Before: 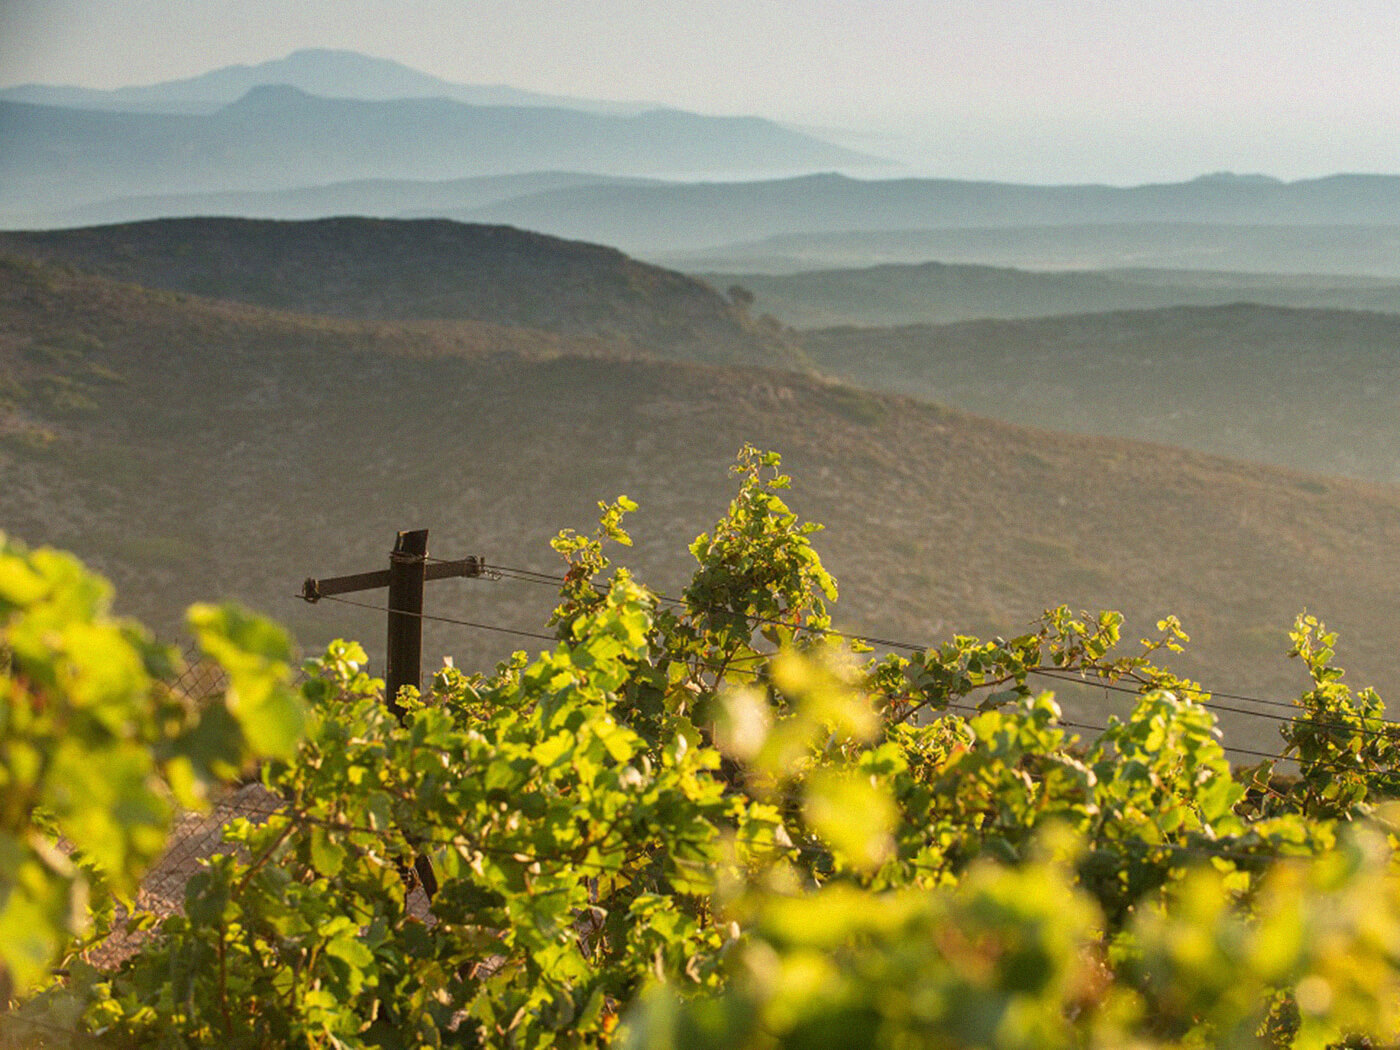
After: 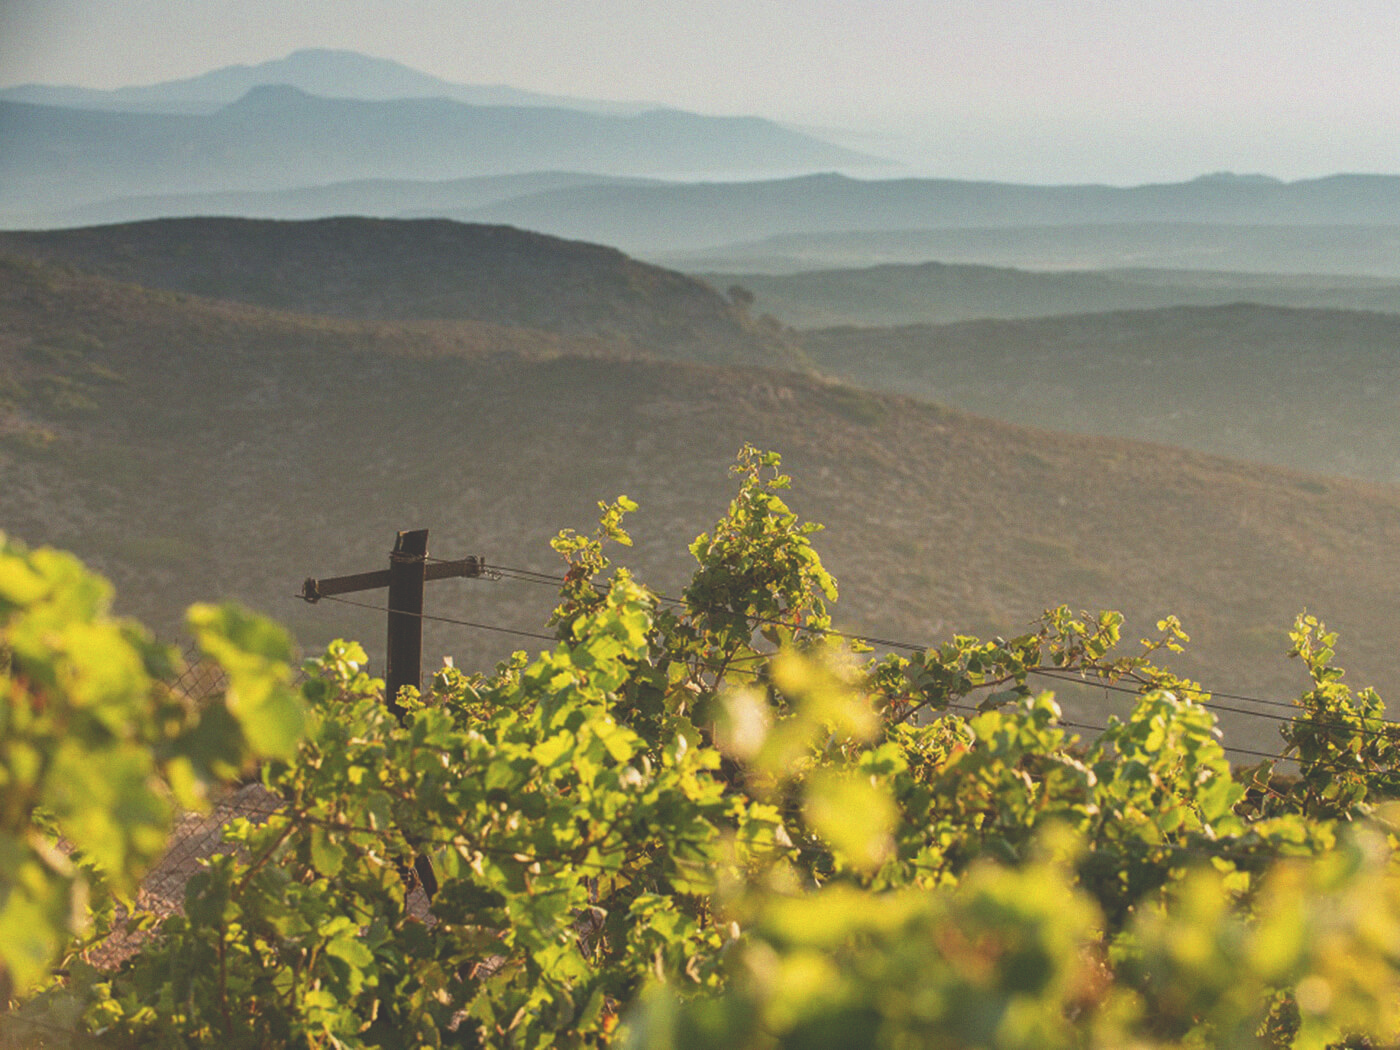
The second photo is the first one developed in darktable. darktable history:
exposure: exposure 0.014 EV, compensate highlight preservation false
tone curve: curves: ch0 [(0, 0.211) (0.15, 0.25) (1, 0.953)], preserve colors none
